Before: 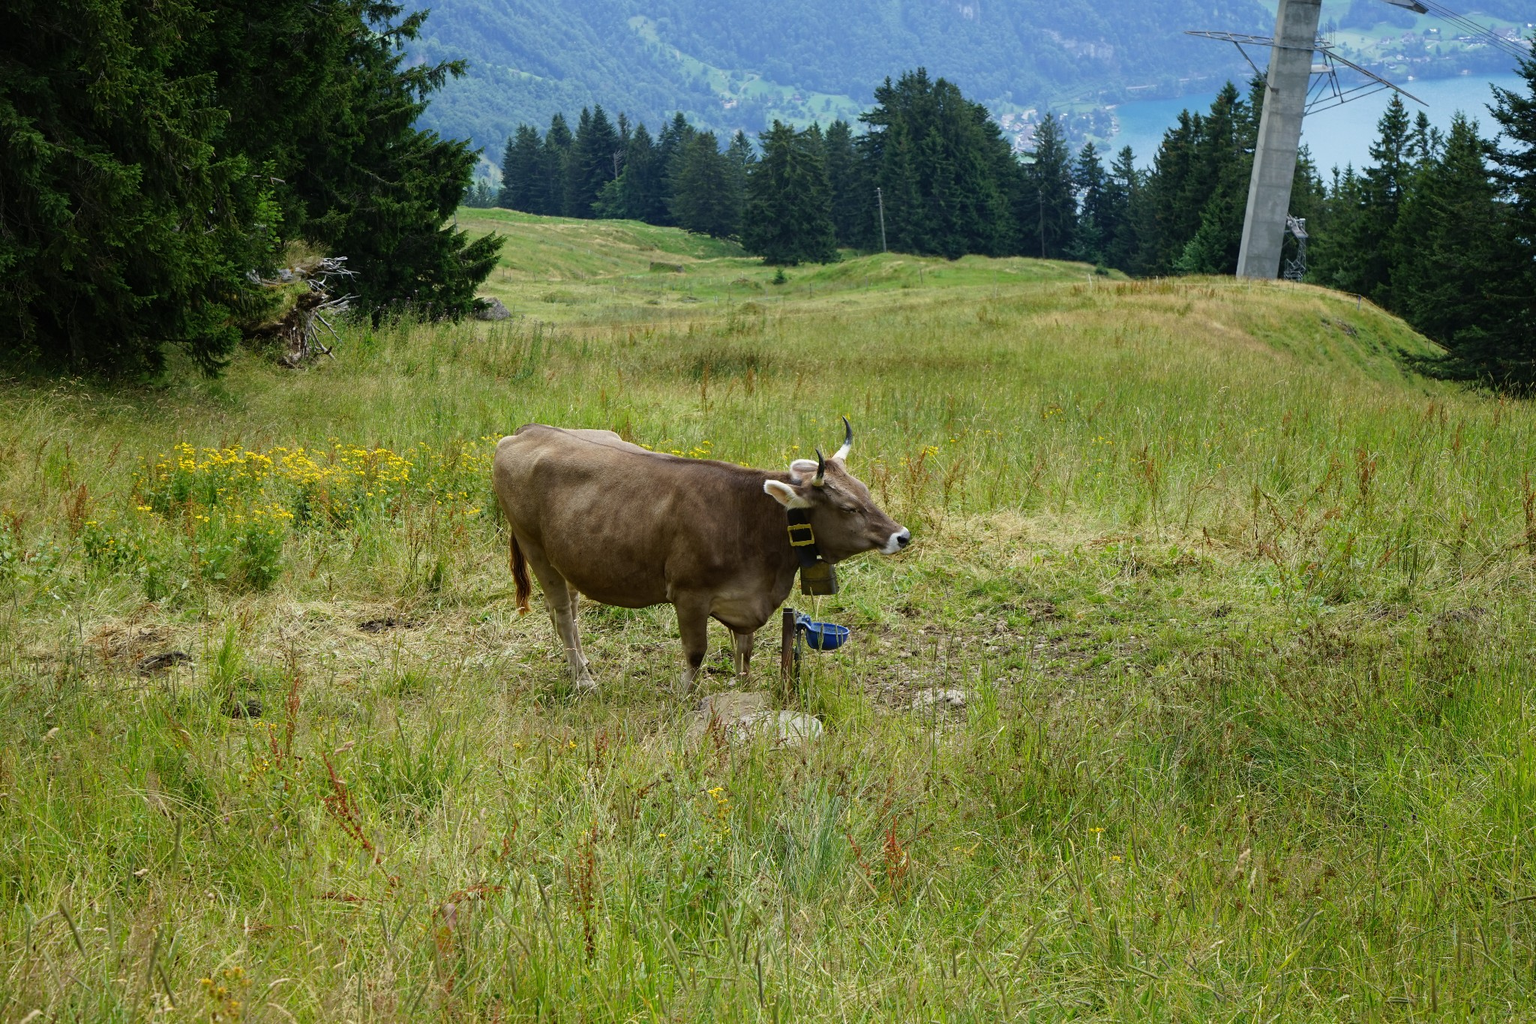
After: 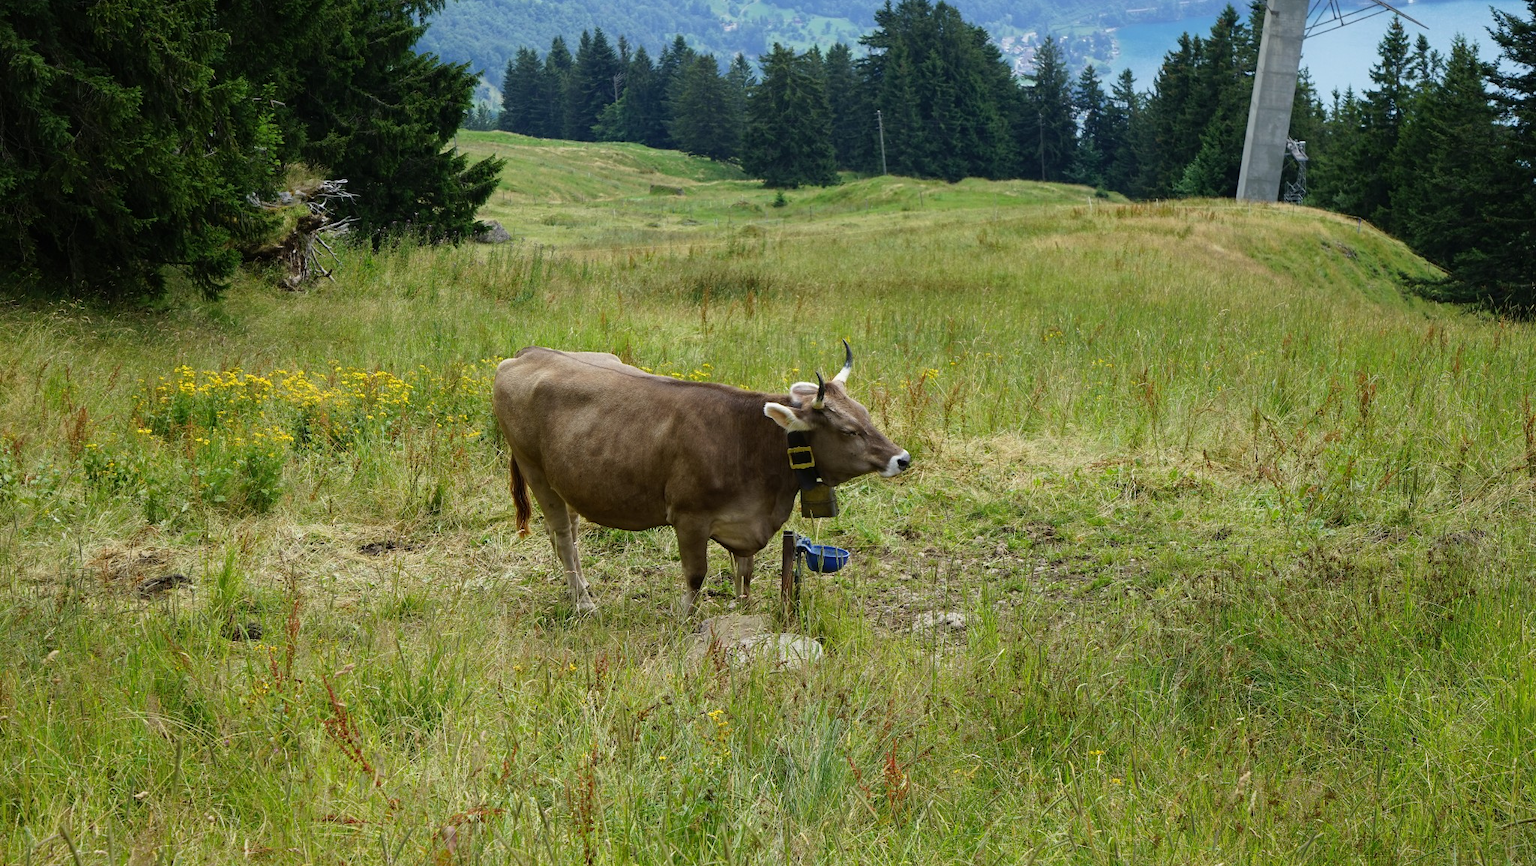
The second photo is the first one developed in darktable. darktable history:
crop: top 7.572%, bottom 7.806%
